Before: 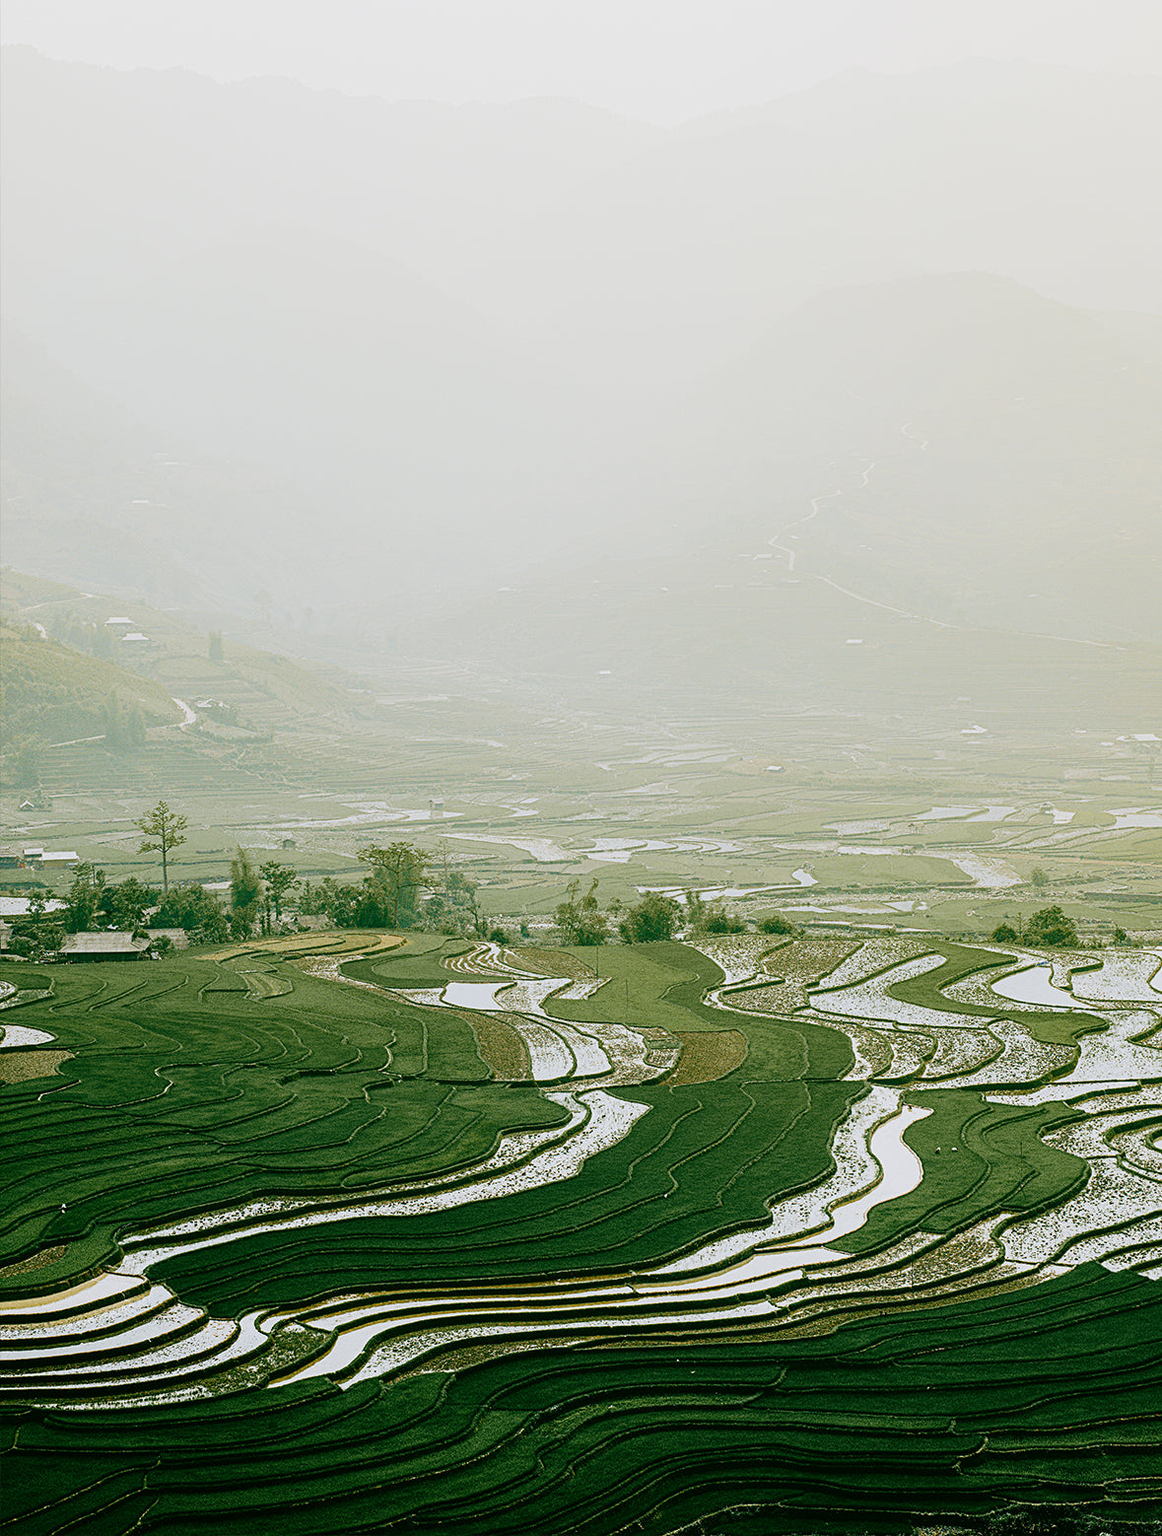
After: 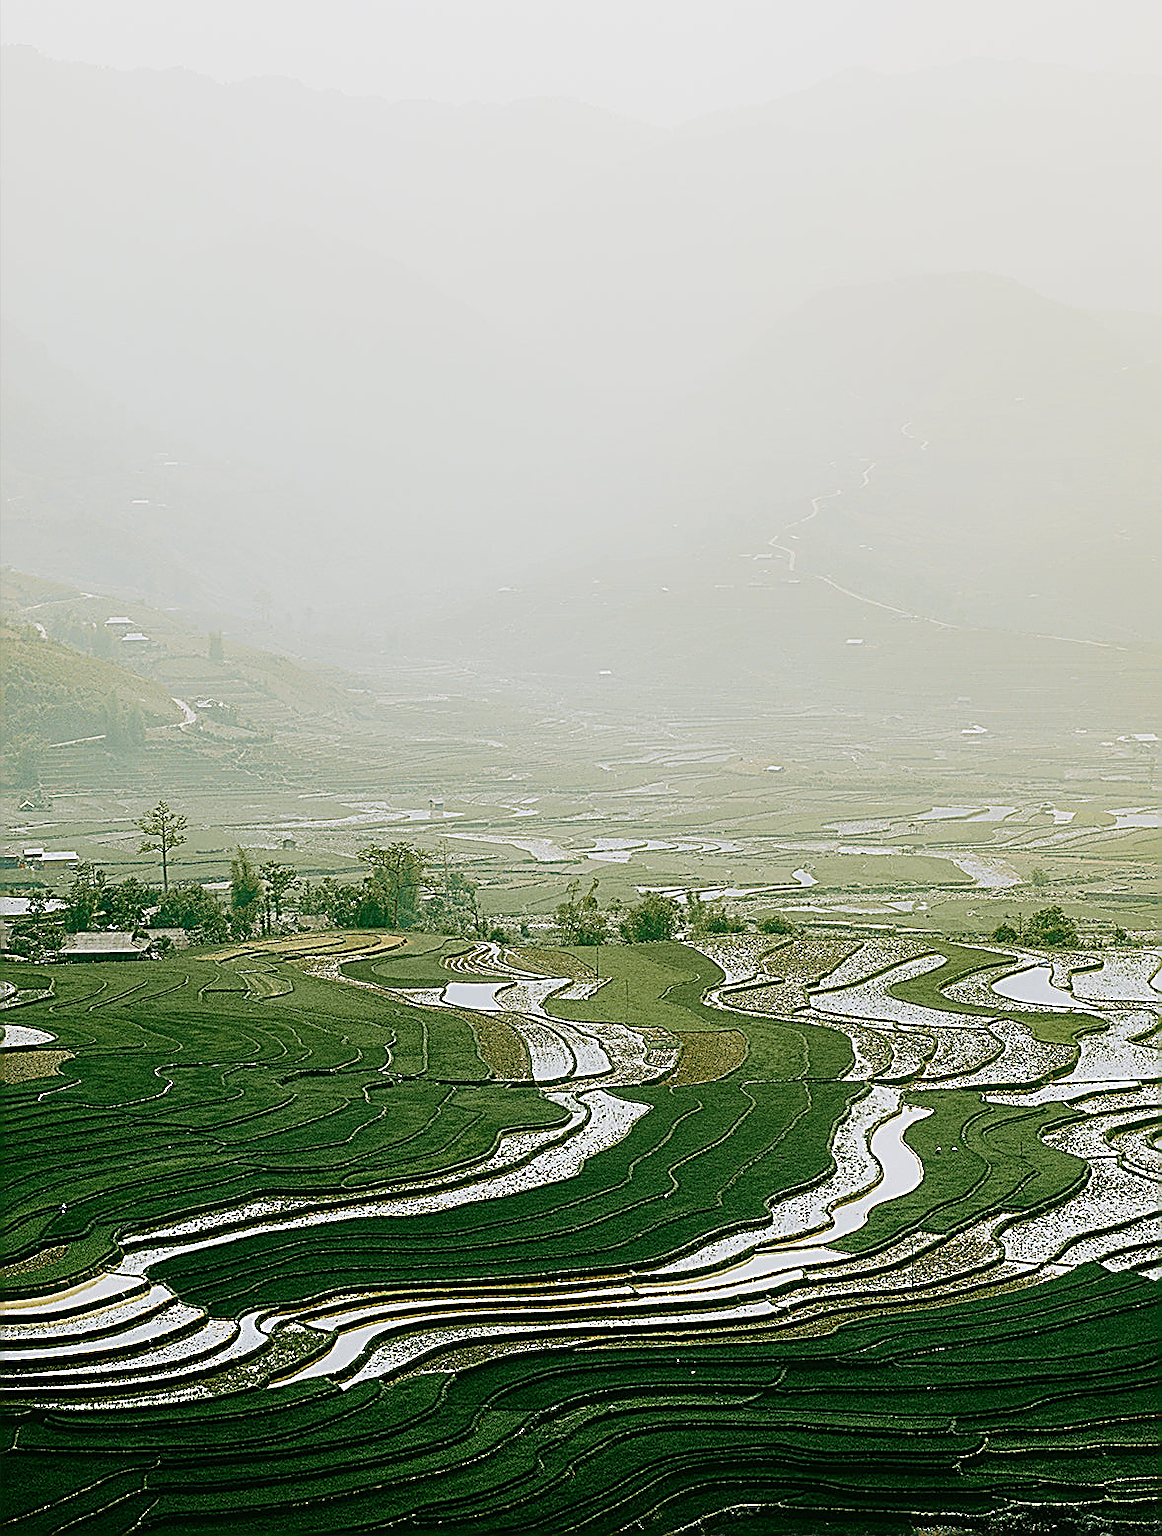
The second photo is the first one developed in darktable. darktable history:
contrast equalizer: y [[0.502, 0.505, 0.512, 0.529, 0.564, 0.588], [0.5 ×6], [0.502, 0.505, 0.512, 0.529, 0.564, 0.588], [0, 0.001, 0.001, 0.004, 0.008, 0.011], [0, 0.001, 0.001, 0.004, 0.008, 0.011]], mix -0.992
sharpen: amount 1.984
